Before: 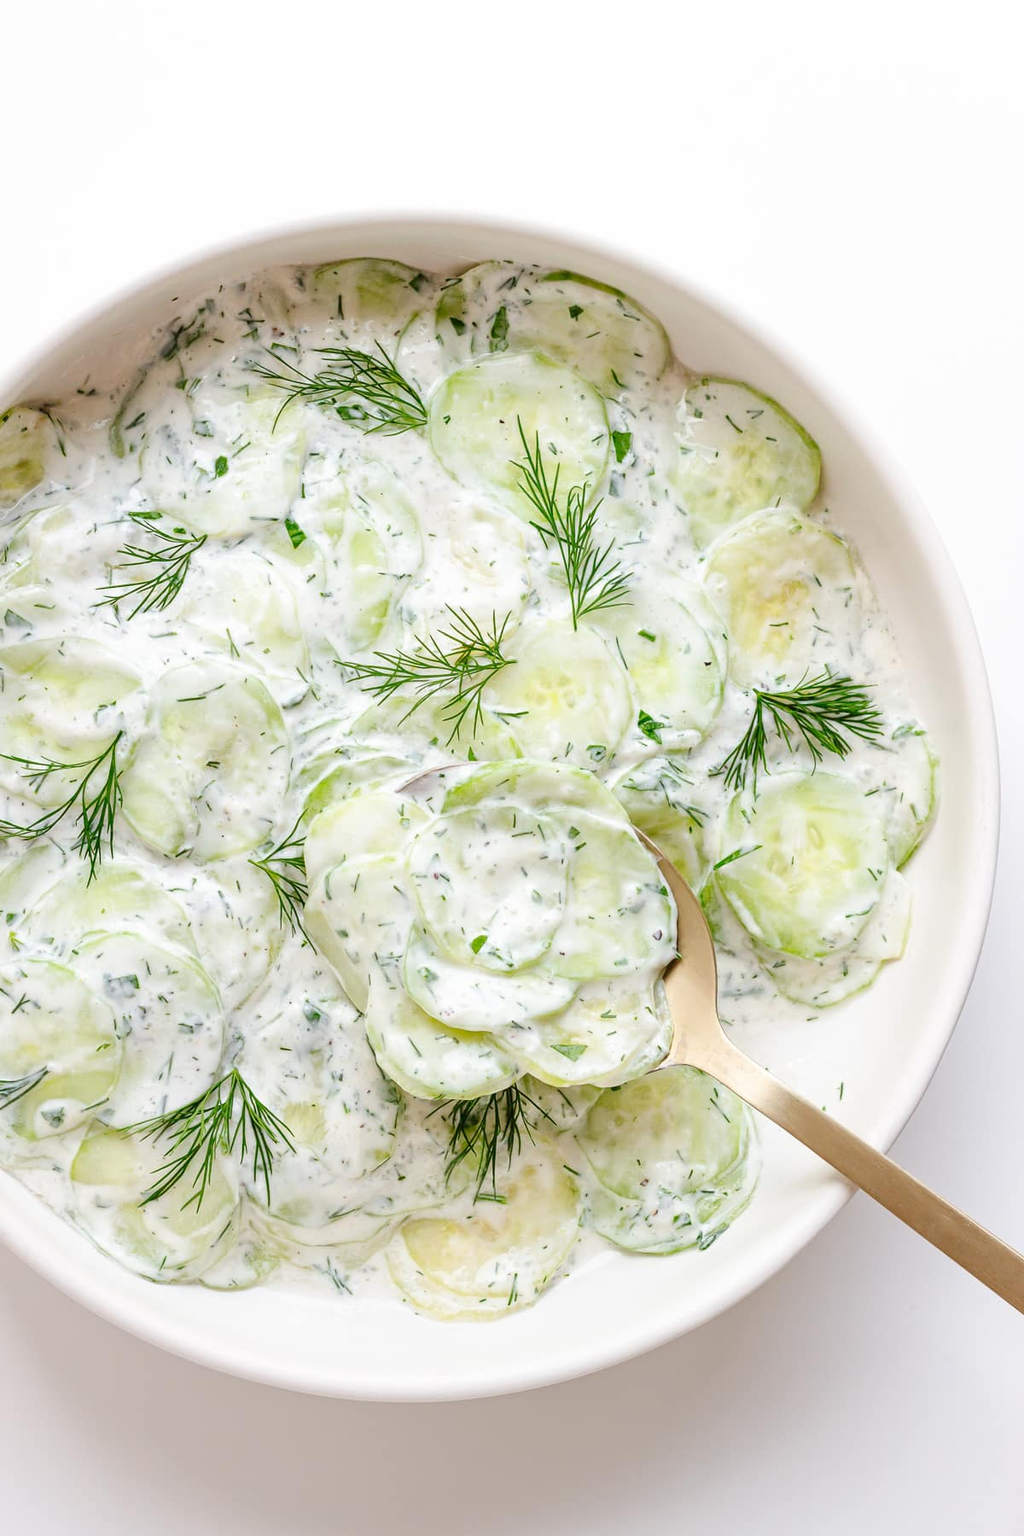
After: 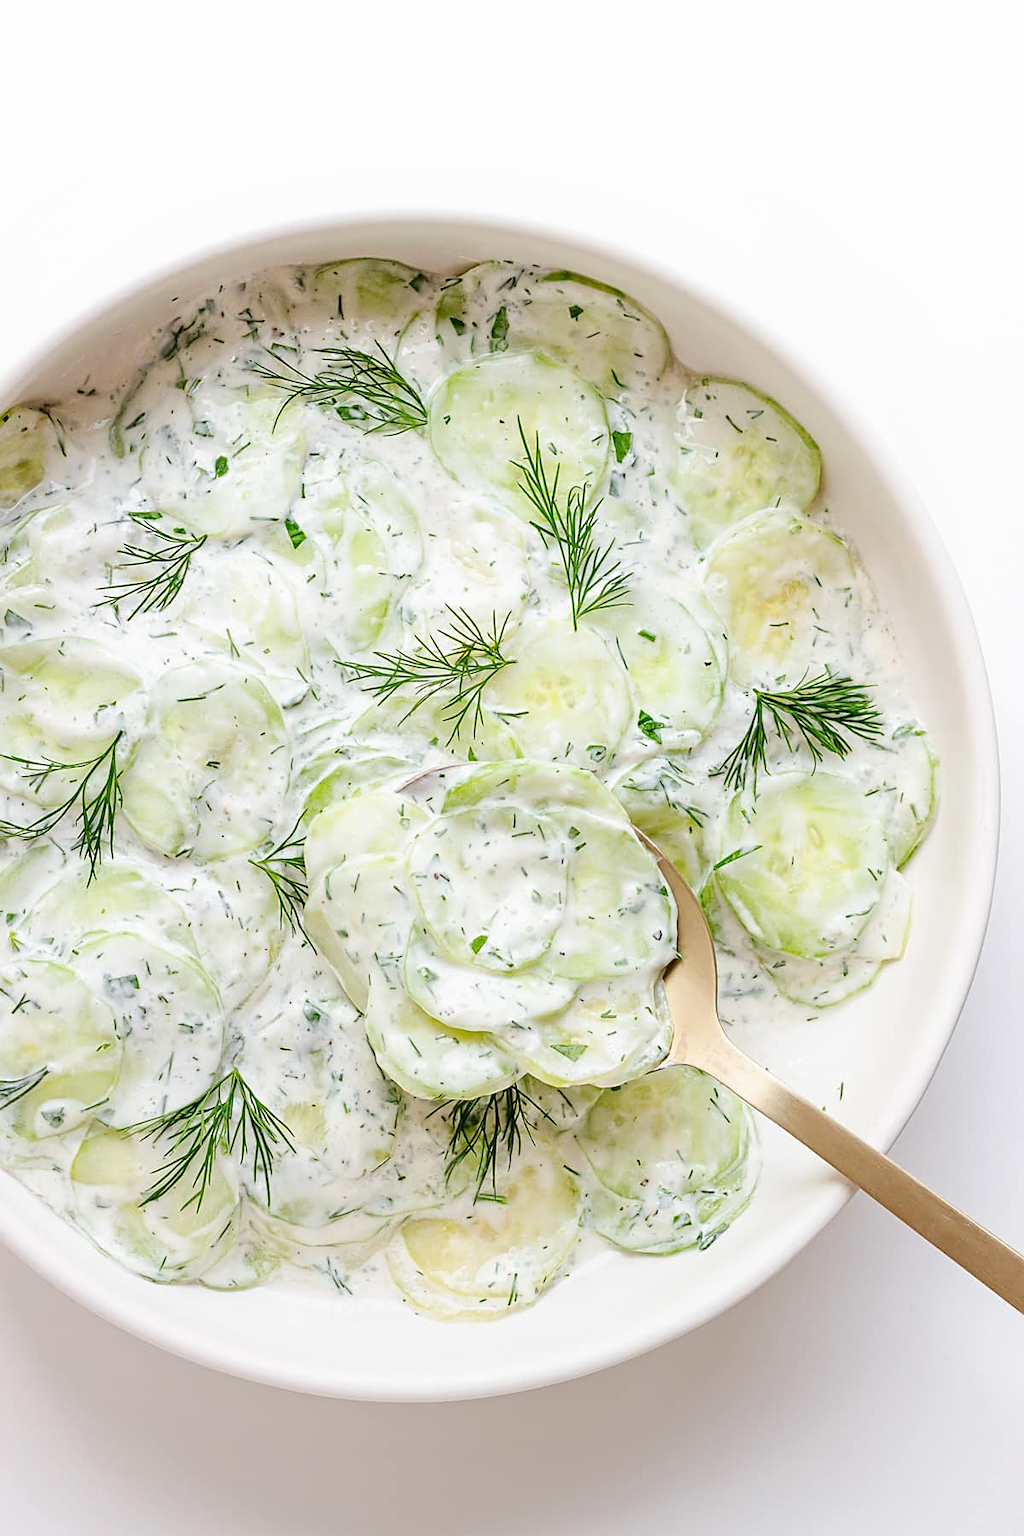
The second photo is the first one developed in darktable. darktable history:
sharpen: on, module defaults
local contrast: mode bilateral grid, contrast 99, coarseness 99, detail 90%, midtone range 0.2
